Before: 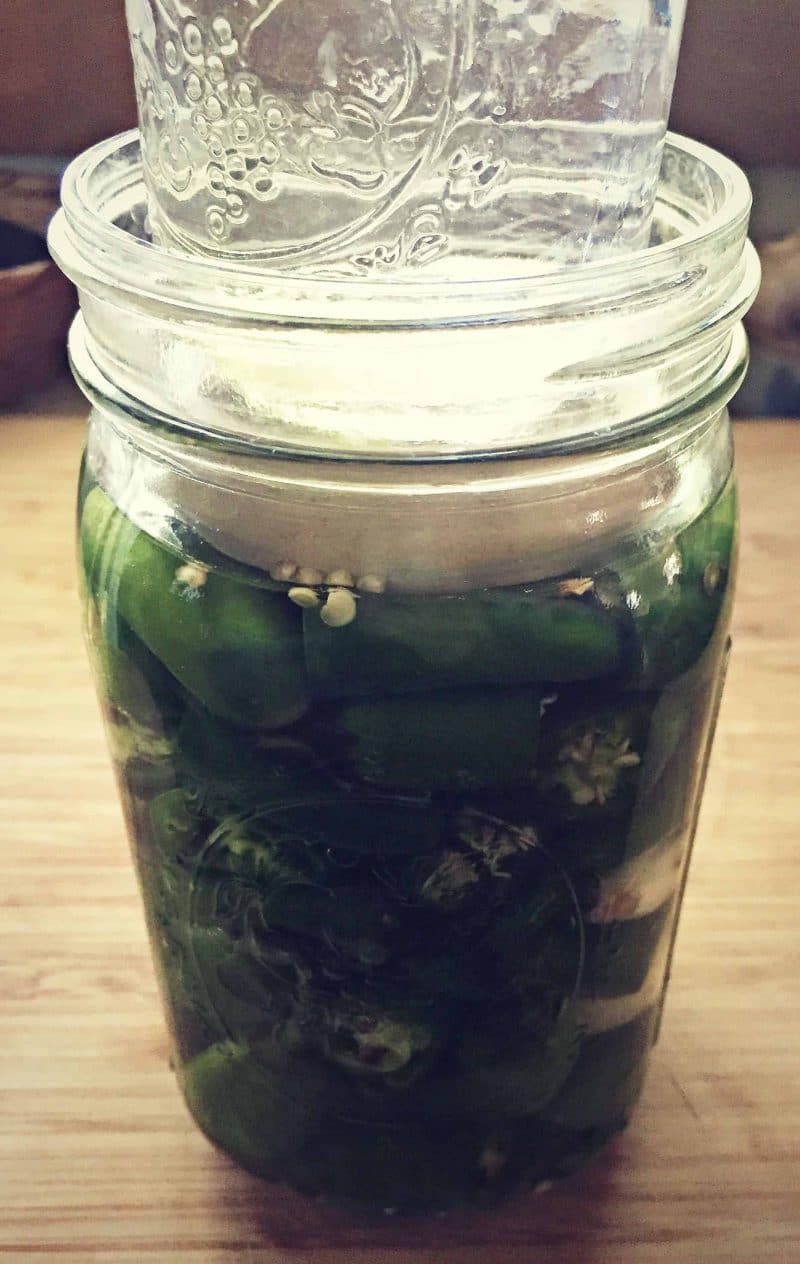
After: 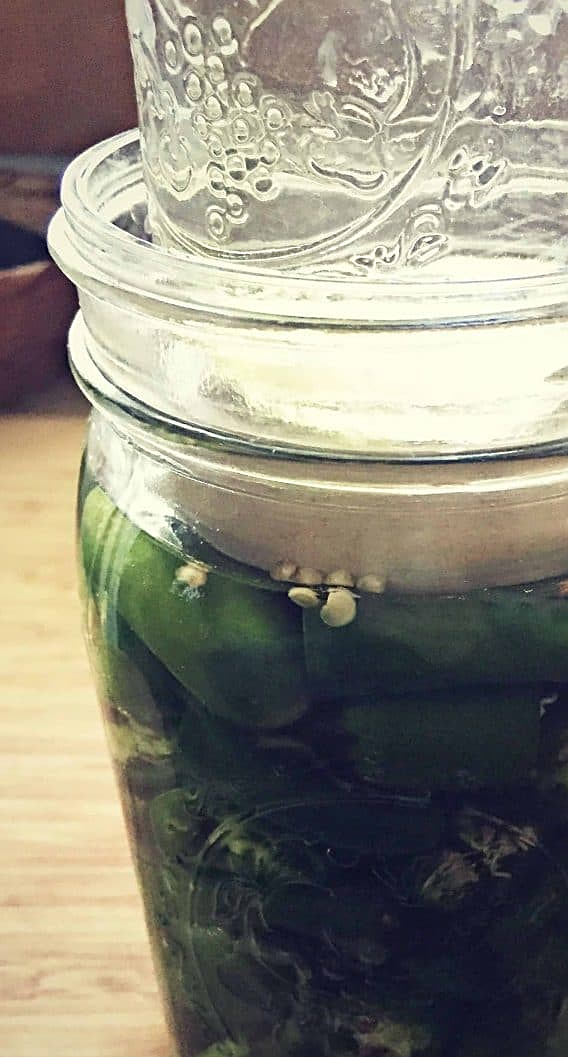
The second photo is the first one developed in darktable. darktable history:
sharpen: on, module defaults
crop: right 28.932%, bottom 16.322%
